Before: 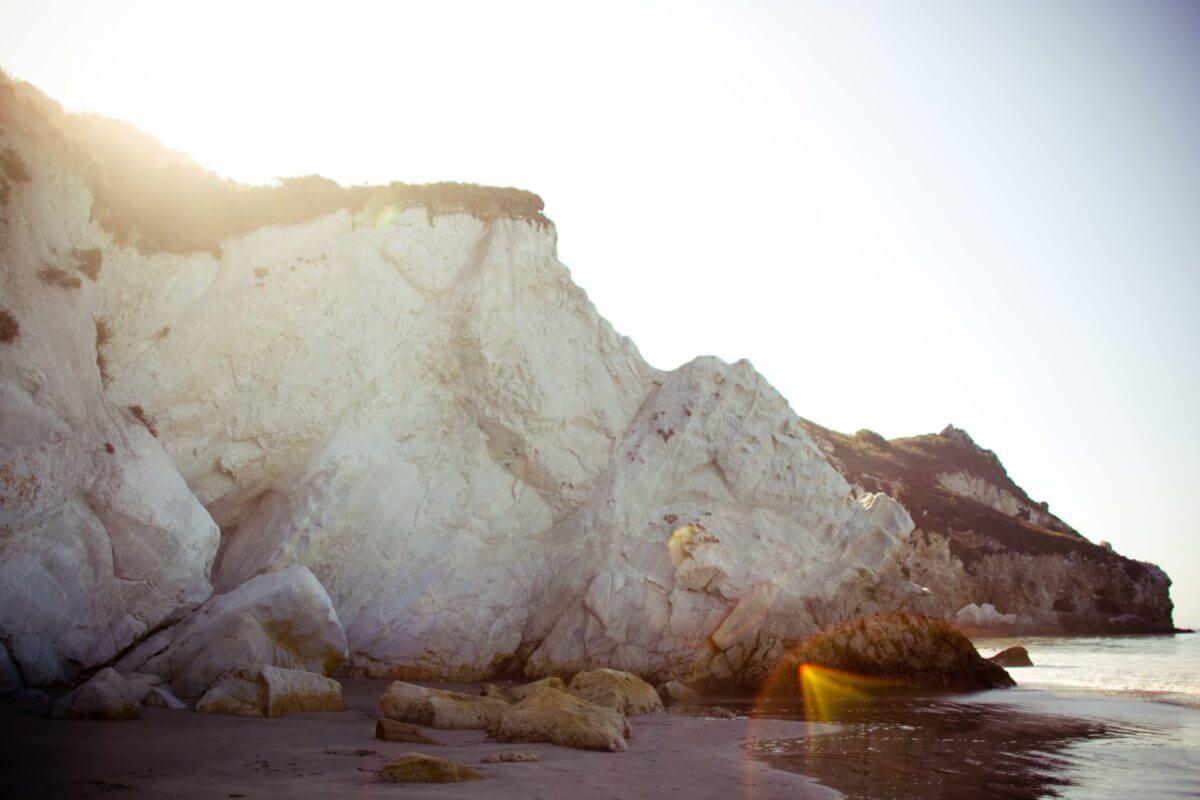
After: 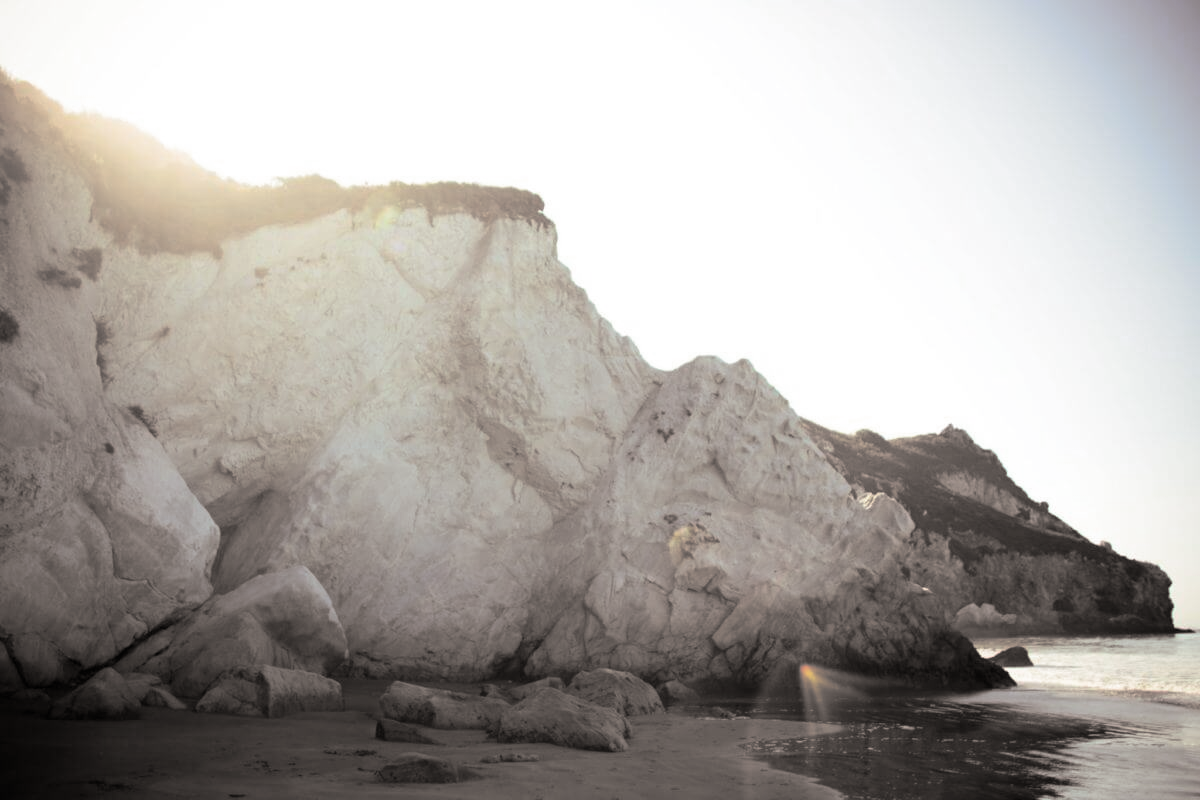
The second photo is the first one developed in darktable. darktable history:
split-toning: shadows › hue 26°, shadows › saturation 0.09, highlights › hue 40°, highlights › saturation 0.18, balance -63, compress 0%
